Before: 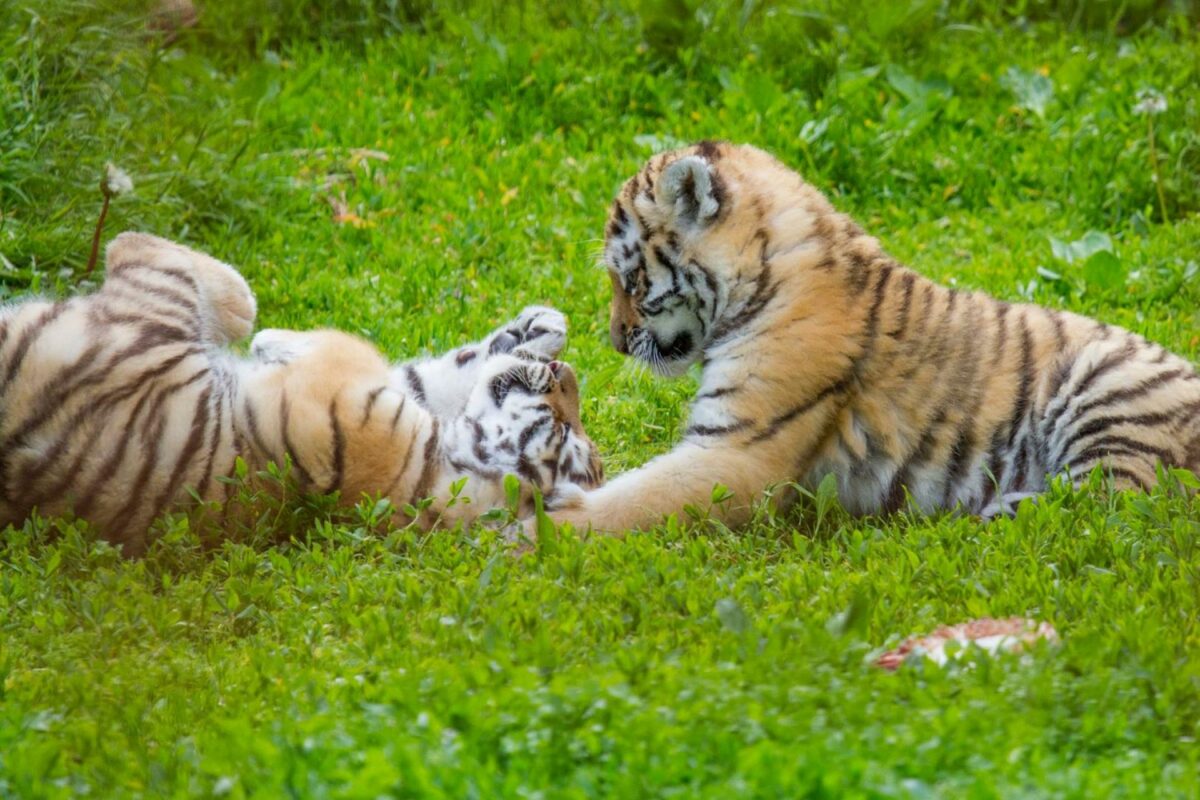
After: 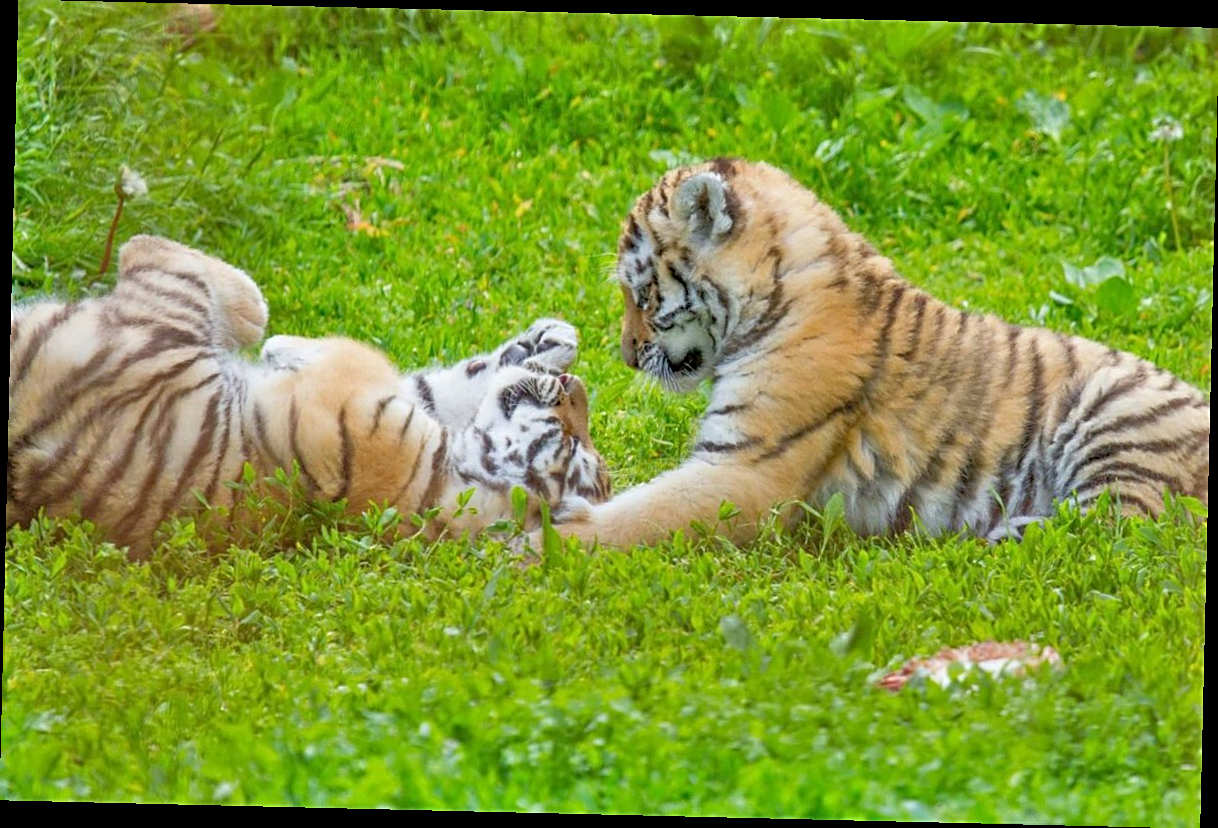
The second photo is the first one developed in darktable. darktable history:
sharpen: on, module defaults
tone equalizer: -7 EV 0.152 EV, -6 EV 0.637 EV, -5 EV 1.15 EV, -4 EV 1.35 EV, -3 EV 1.14 EV, -2 EV 0.6 EV, -1 EV 0.145 EV
crop and rotate: angle -1.36°
